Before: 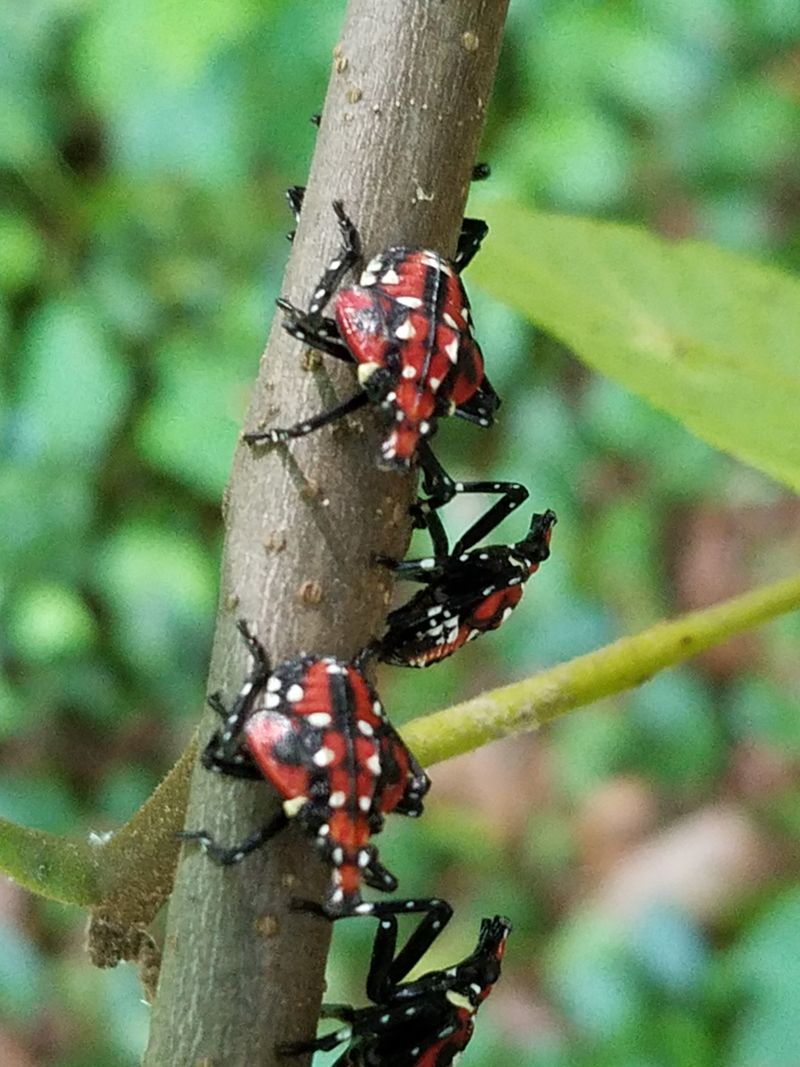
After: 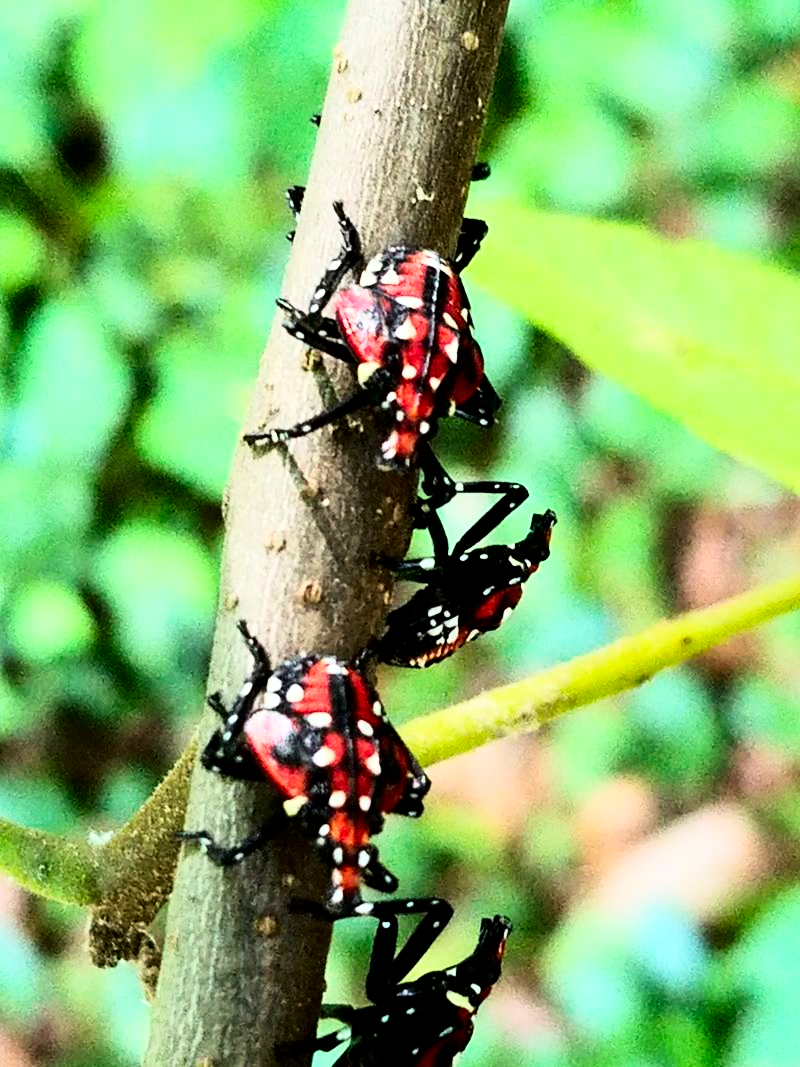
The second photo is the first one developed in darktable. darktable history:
contrast brightness saturation: contrast 0.1, brightness -0.26, saturation 0.14
rgb curve: curves: ch0 [(0, 0) (0.21, 0.15) (0.24, 0.21) (0.5, 0.75) (0.75, 0.96) (0.89, 0.99) (1, 1)]; ch1 [(0, 0.02) (0.21, 0.13) (0.25, 0.2) (0.5, 0.67) (0.75, 0.9) (0.89, 0.97) (1, 1)]; ch2 [(0, 0.02) (0.21, 0.13) (0.25, 0.2) (0.5, 0.67) (0.75, 0.9) (0.89, 0.97) (1, 1)], compensate middle gray true
exposure: exposure 0.081 EV, compensate highlight preservation false
